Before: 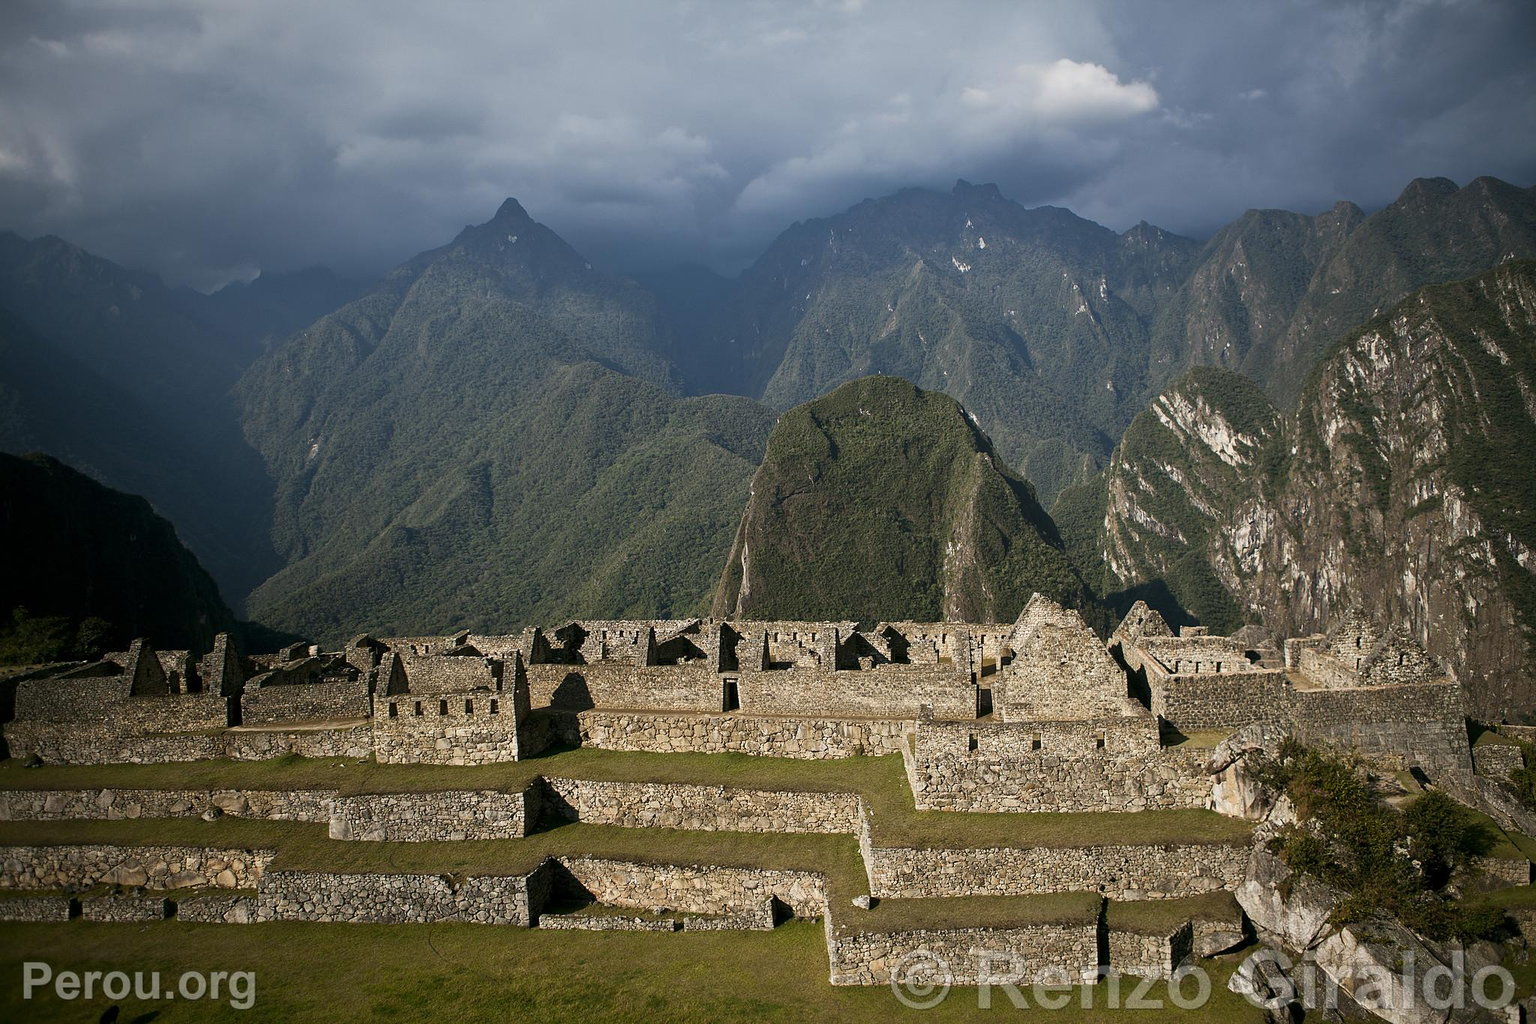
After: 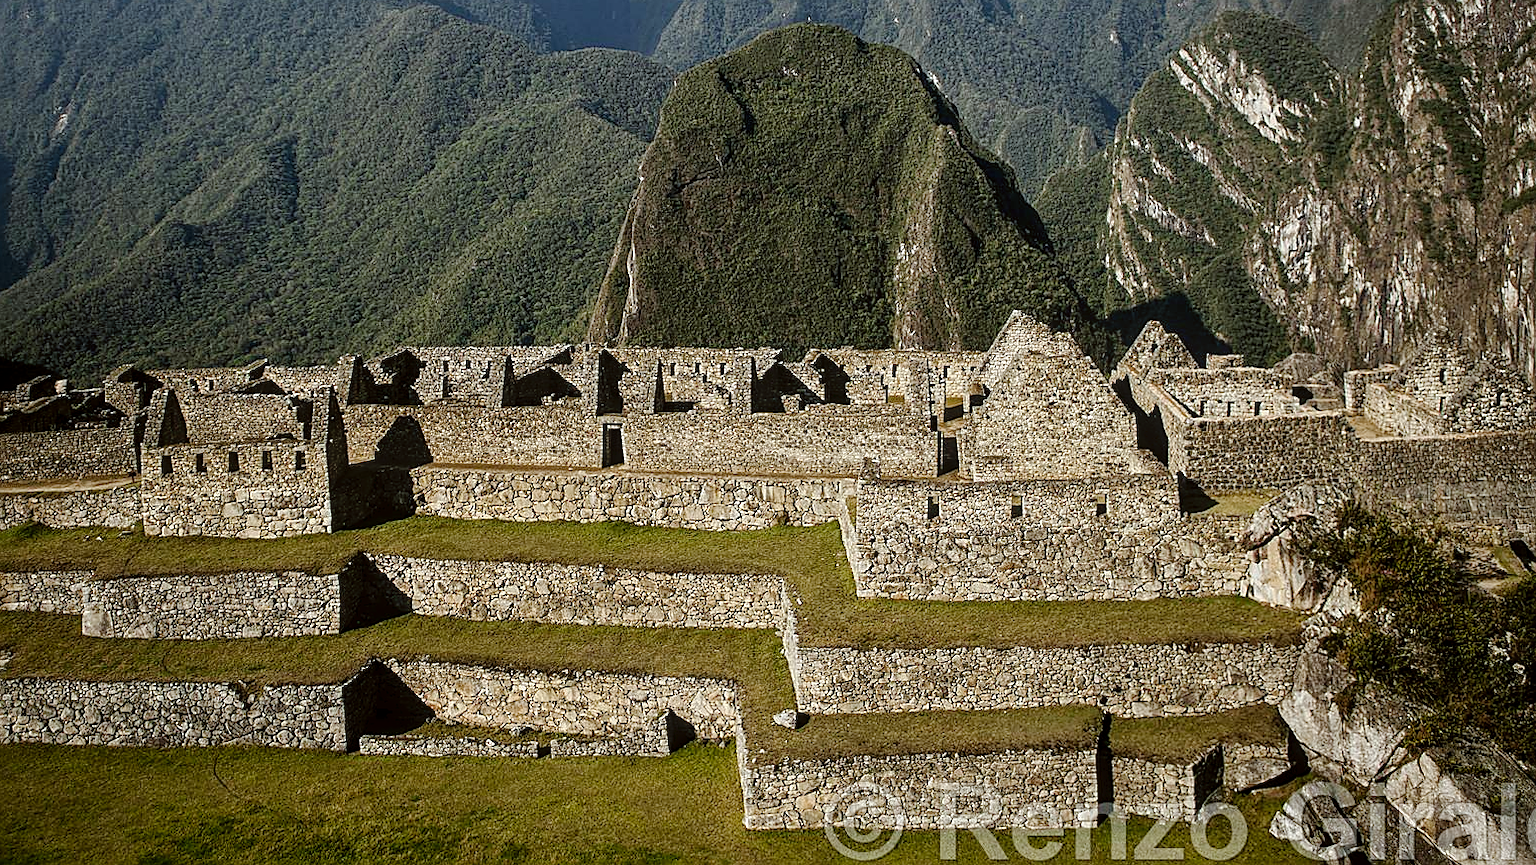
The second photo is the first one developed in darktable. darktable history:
local contrast: on, module defaults
exposure: compensate exposure bias true, compensate highlight preservation false
crop and rotate: left 17.424%, top 35.005%, right 6.884%, bottom 0.98%
color correction: highlights a* -2.79, highlights b* -2.22, shadows a* 2.07, shadows b* 2.98
sharpen: on, module defaults
tone curve: curves: ch0 [(0, 0) (0.003, 0.016) (0.011, 0.015) (0.025, 0.017) (0.044, 0.026) (0.069, 0.034) (0.1, 0.043) (0.136, 0.068) (0.177, 0.119) (0.224, 0.175) (0.277, 0.251) (0.335, 0.328) (0.399, 0.415) (0.468, 0.499) (0.543, 0.58) (0.623, 0.659) (0.709, 0.731) (0.801, 0.807) (0.898, 0.895) (1, 1)], preserve colors none
